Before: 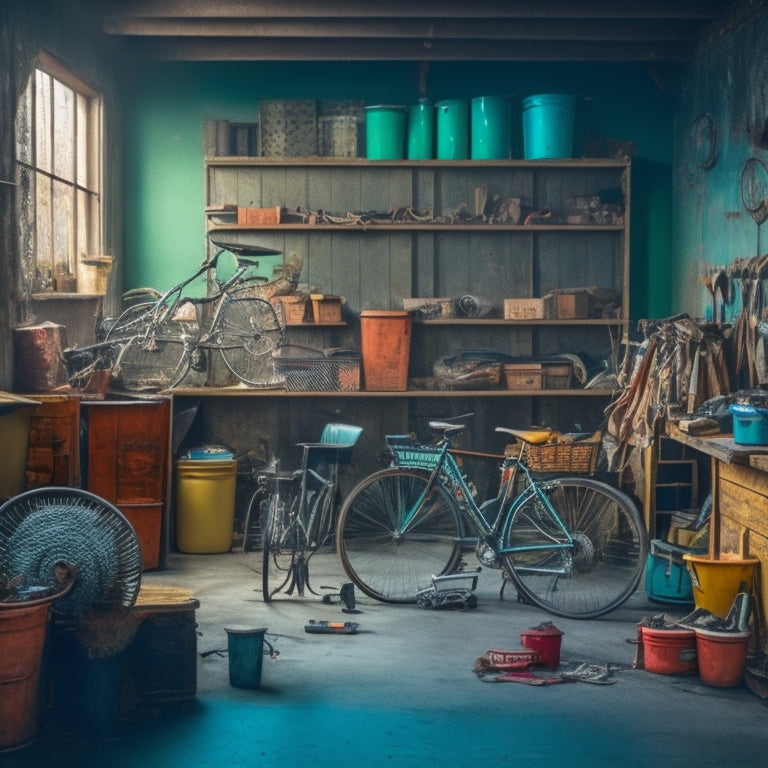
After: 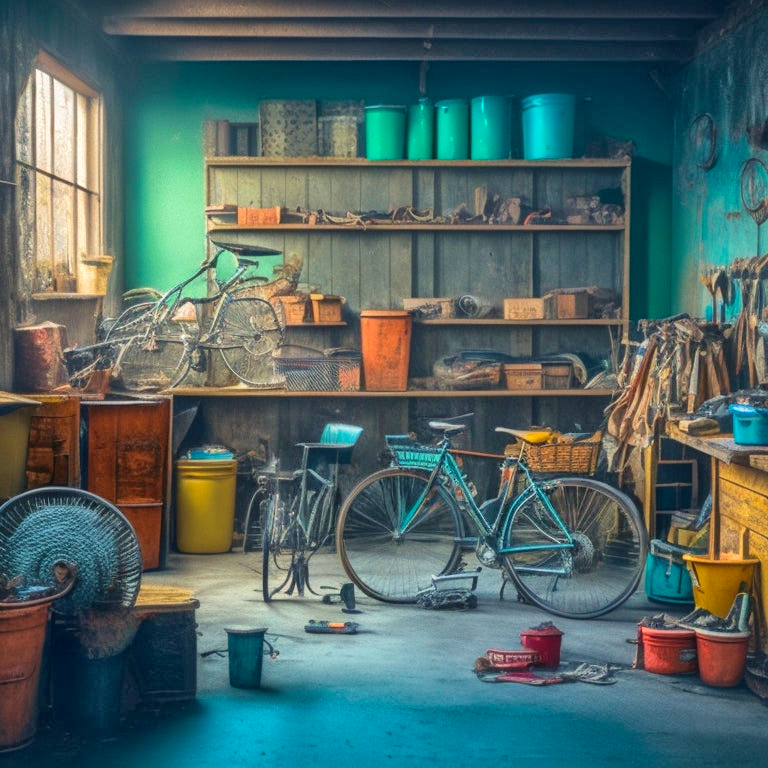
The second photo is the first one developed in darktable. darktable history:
velvia: on, module defaults
color balance rgb: perceptual saturation grading › global saturation 25%, global vibrance 20%
global tonemap: drago (1, 100), detail 1
